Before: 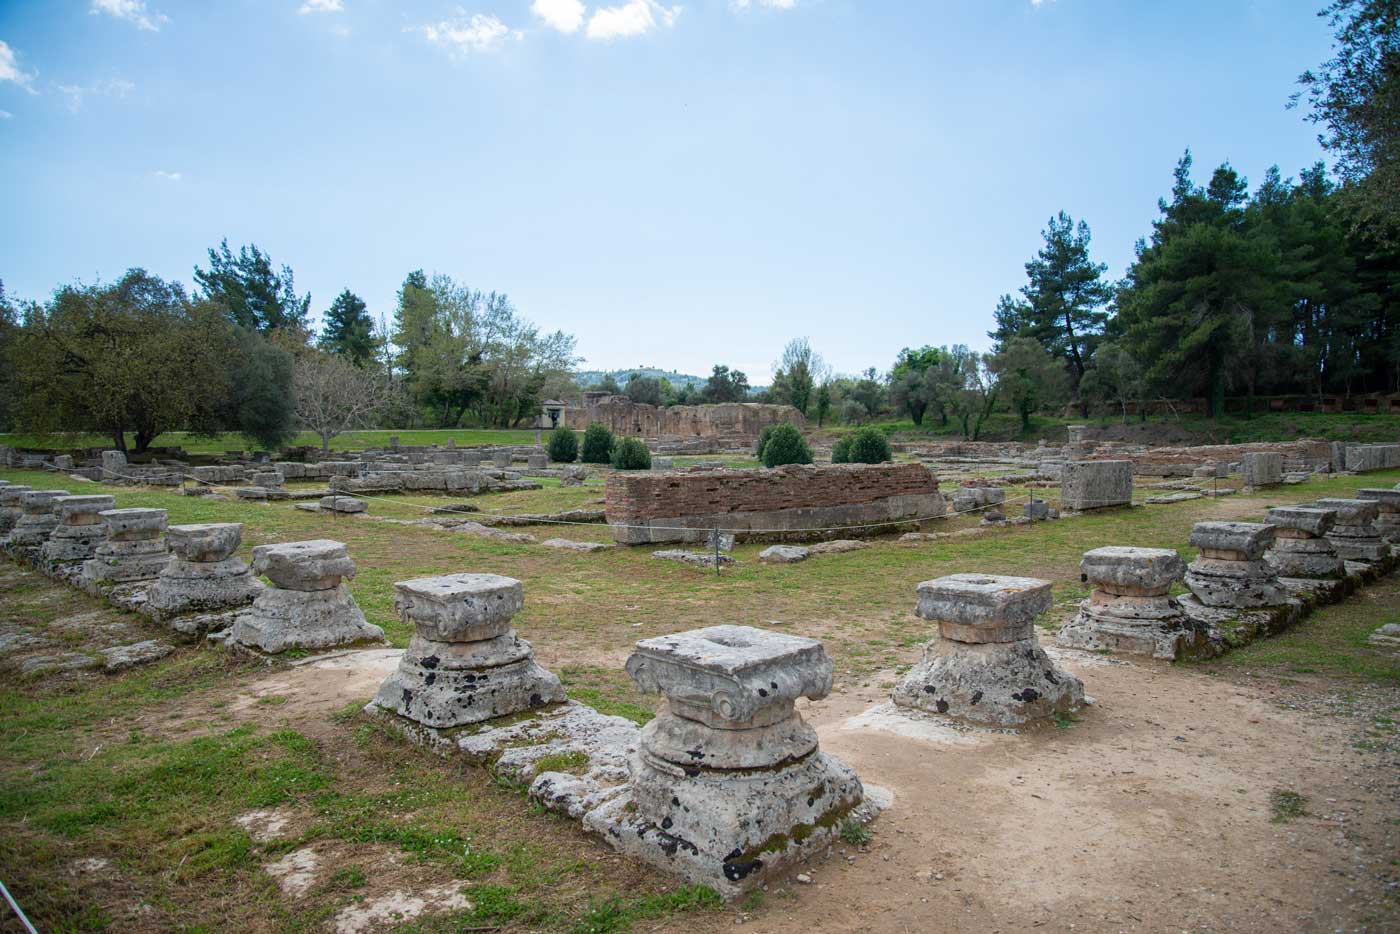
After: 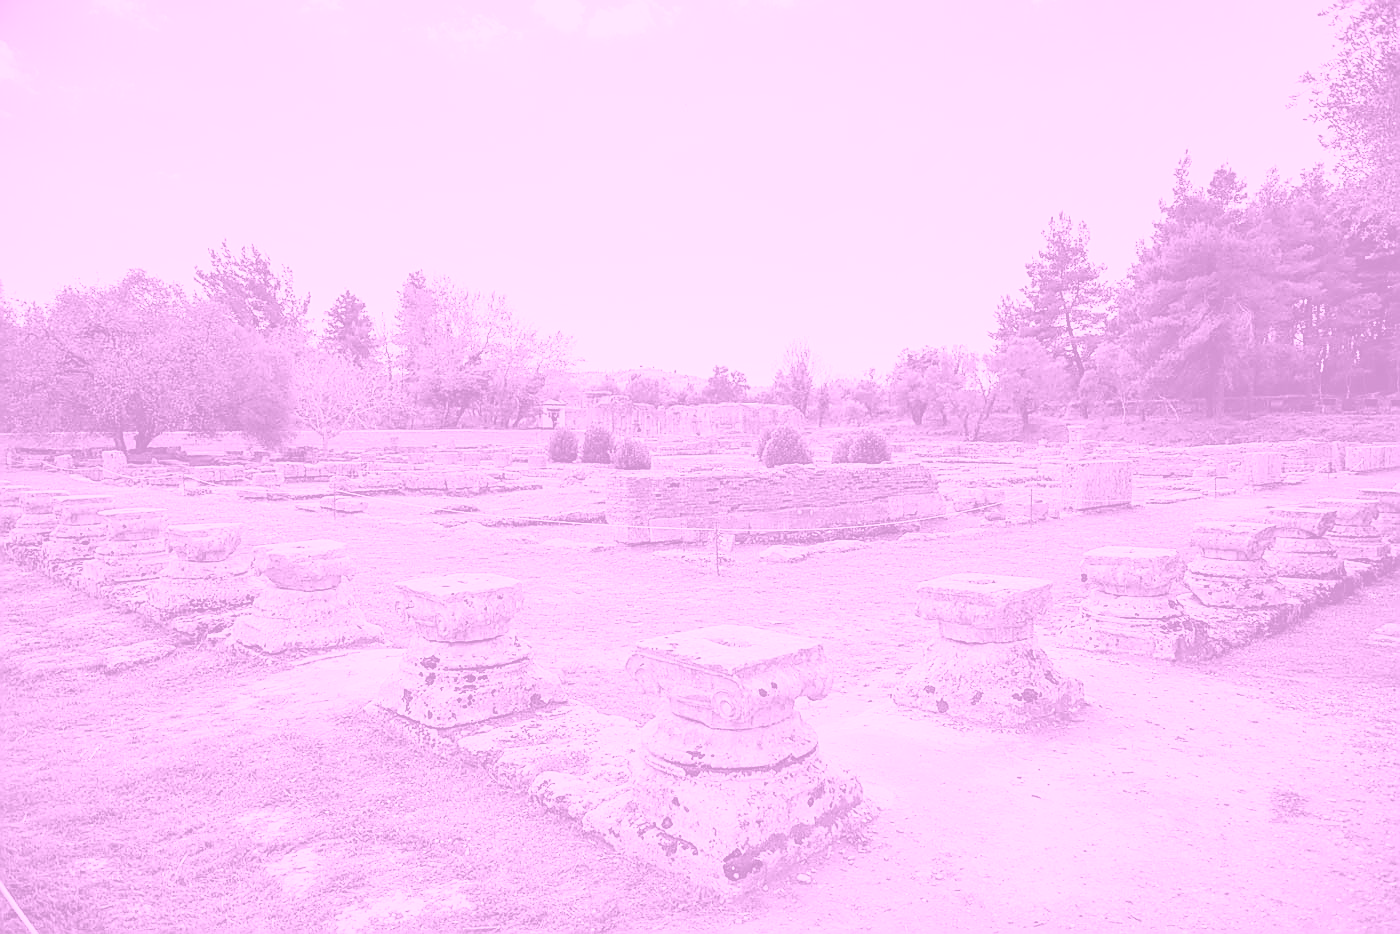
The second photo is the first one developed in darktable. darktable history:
contrast brightness saturation: contrast 0.14, brightness 0.21
shadows and highlights: soften with gaussian
sharpen: radius 1.4, amount 1.25, threshold 0.7
rotate and perspective: automatic cropping original format, crop left 0, crop top 0
exposure: compensate highlight preservation false
color balance rgb: perceptual saturation grading › global saturation 20%, perceptual saturation grading › highlights -50%, perceptual saturation grading › shadows 30%, perceptual brilliance grading › global brilliance 10%, perceptual brilliance grading › shadows 15%
colorize: hue 331.2°, saturation 75%, source mix 30.28%, lightness 70.52%, version 1
tone curve: curves: ch0 [(0, 0.011) (0.139, 0.106) (0.295, 0.271) (0.499, 0.523) (0.739, 0.782) (0.857, 0.879) (1, 0.967)]; ch1 [(0, 0) (0.272, 0.249) (0.39, 0.379) (0.469, 0.456) (0.495, 0.497) (0.524, 0.53) (0.588, 0.62) (0.725, 0.779) (1, 1)]; ch2 [(0, 0) (0.125, 0.089) (0.35, 0.317) (0.437, 0.42) (0.502, 0.499) (0.533, 0.553) (0.599, 0.638) (1, 1)], color space Lab, independent channels, preserve colors none
